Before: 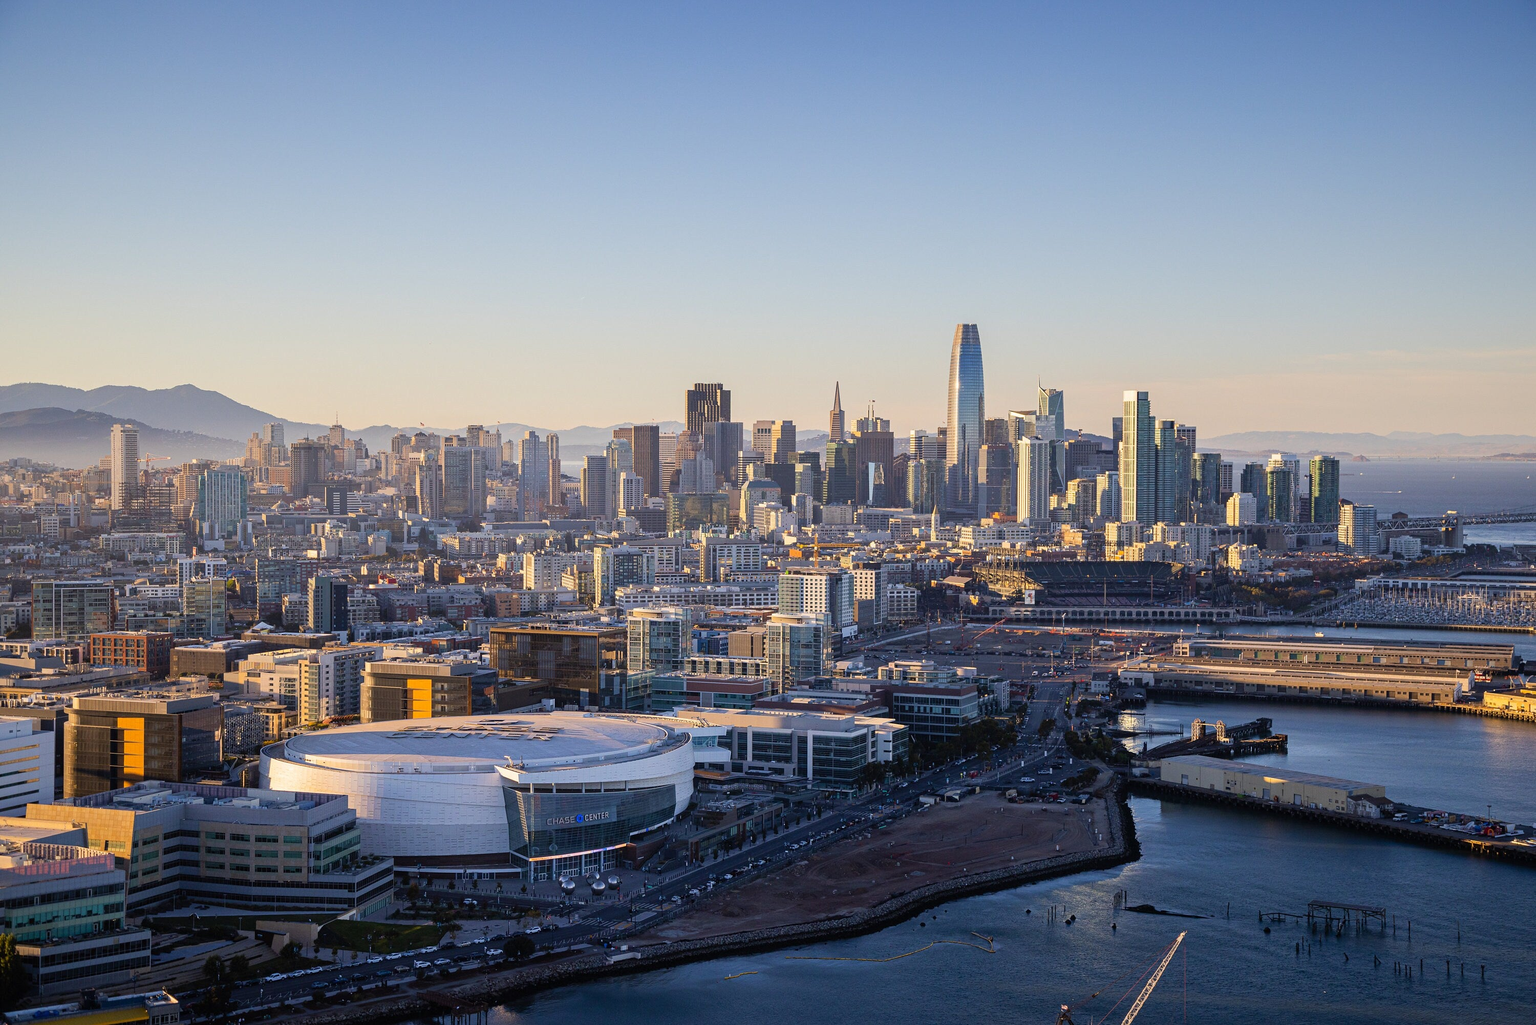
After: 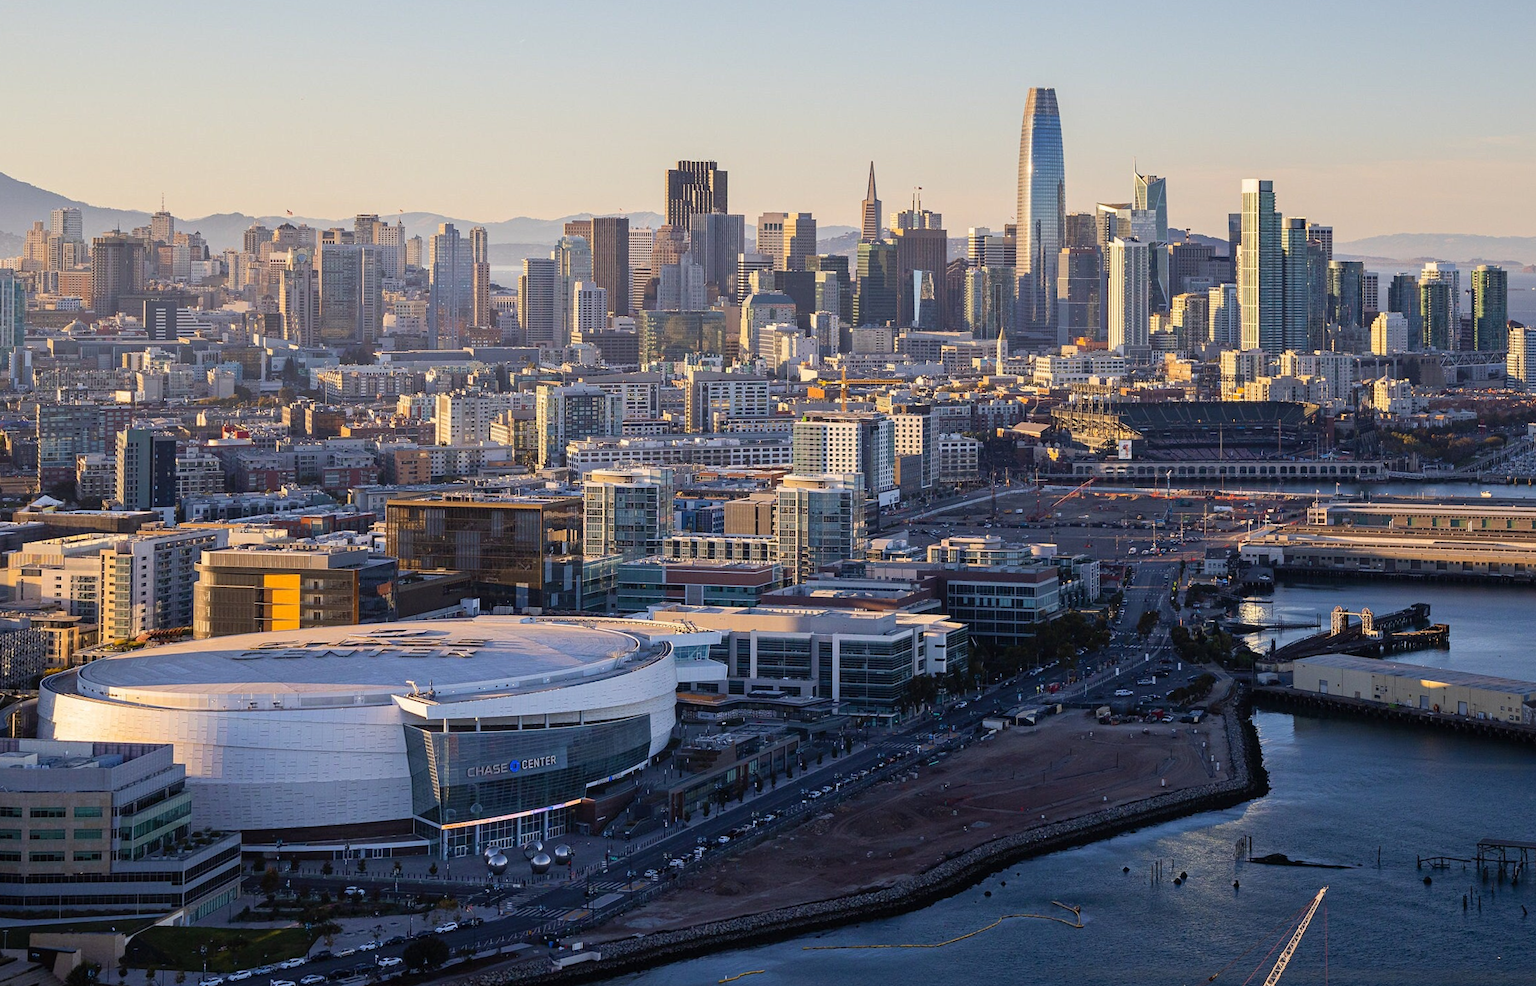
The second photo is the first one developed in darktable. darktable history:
crop: left 16.871%, top 22.857%, right 9.116%
rotate and perspective: rotation -0.013°, lens shift (vertical) -0.027, lens shift (horizontal) 0.178, crop left 0.016, crop right 0.989, crop top 0.082, crop bottom 0.918
